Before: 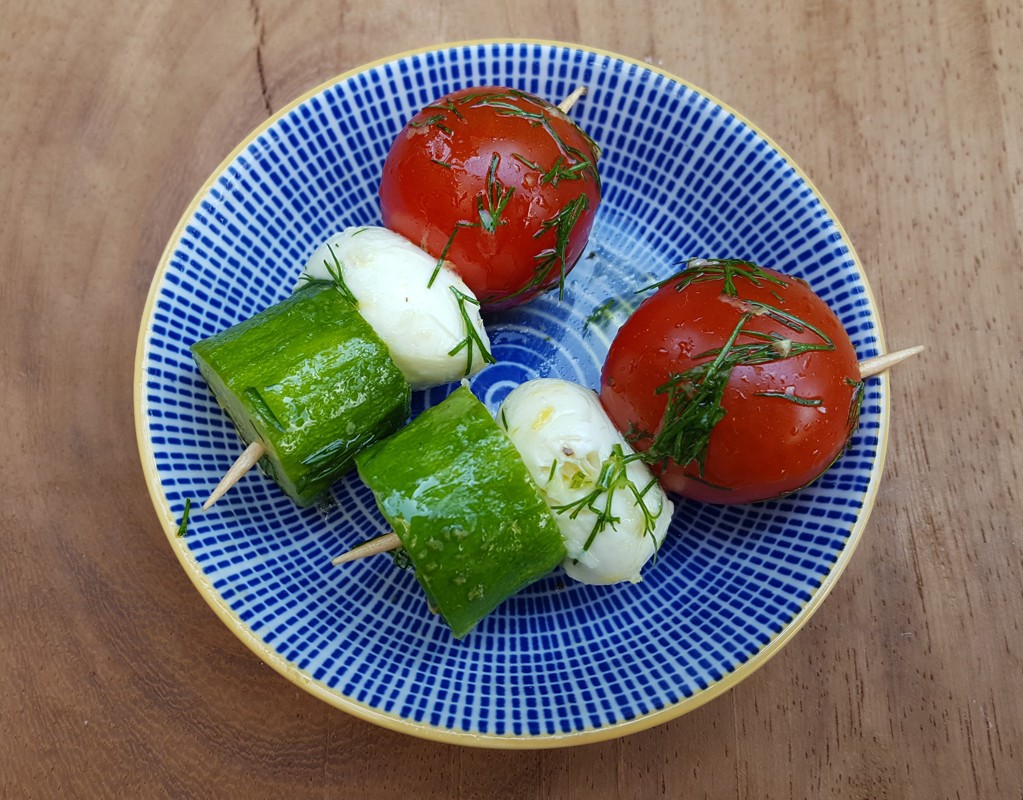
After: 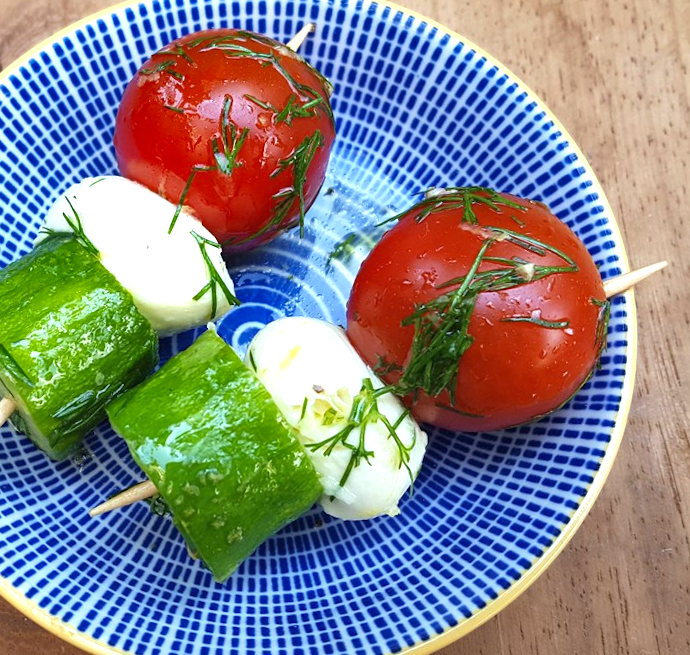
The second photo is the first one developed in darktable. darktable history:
rotate and perspective: rotation -3.52°, crop left 0.036, crop right 0.964, crop top 0.081, crop bottom 0.919
shadows and highlights: white point adjustment 0.05, highlights color adjustment 55.9%, soften with gaussian
crop and rotate: left 24.034%, top 2.838%, right 6.406%, bottom 6.299%
exposure: black level correction 0, exposure 0.9 EV, compensate highlight preservation false
